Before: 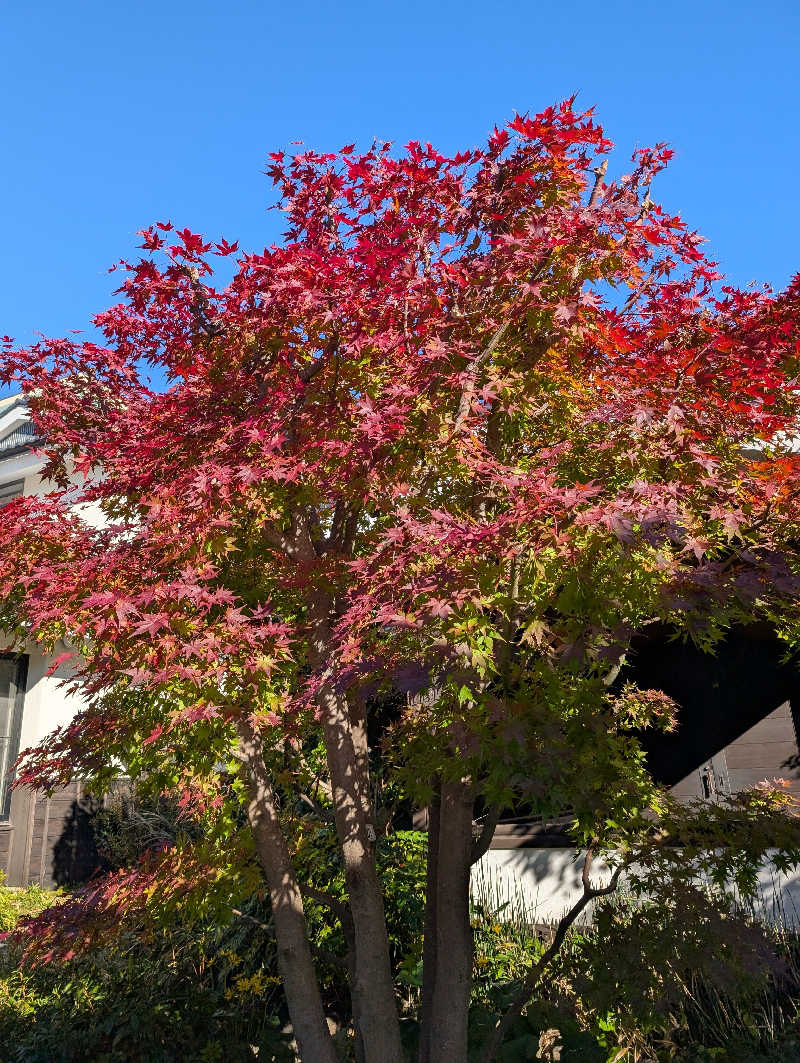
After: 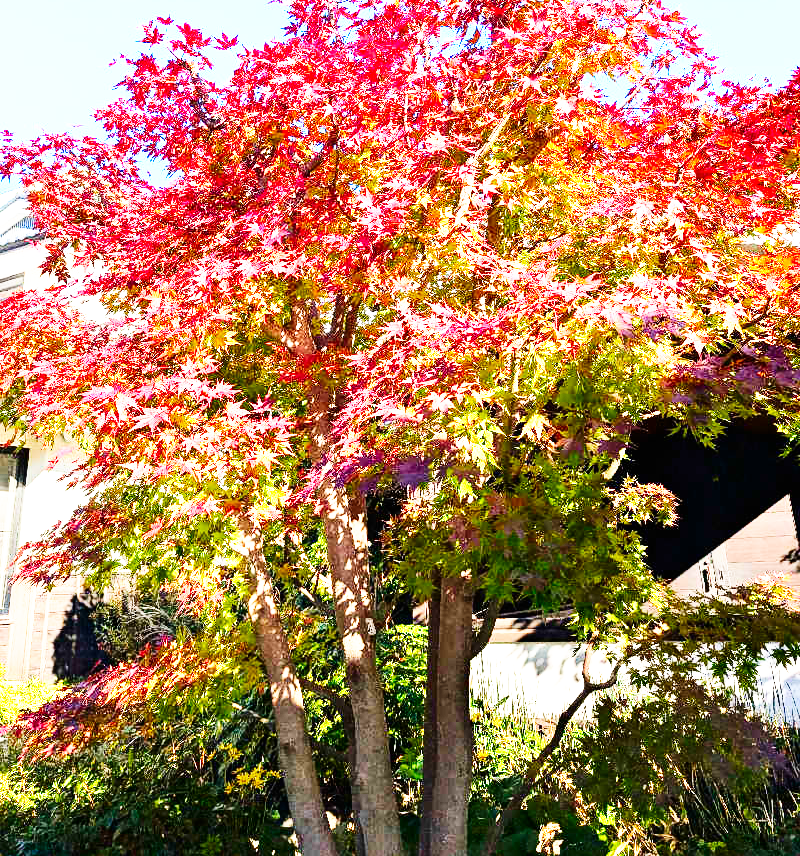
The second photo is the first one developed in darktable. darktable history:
base curve: curves: ch0 [(0, 0) (0.007, 0.004) (0.027, 0.03) (0.046, 0.07) (0.207, 0.54) (0.442, 0.872) (0.673, 0.972) (1, 1)], preserve colors none
contrast brightness saturation: contrast 0.172, saturation 0.297
crop and rotate: top 19.412%
exposure: black level correction 0, exposure 1.2 EV, compensate exposure bias true, compensate highlight preservation false
